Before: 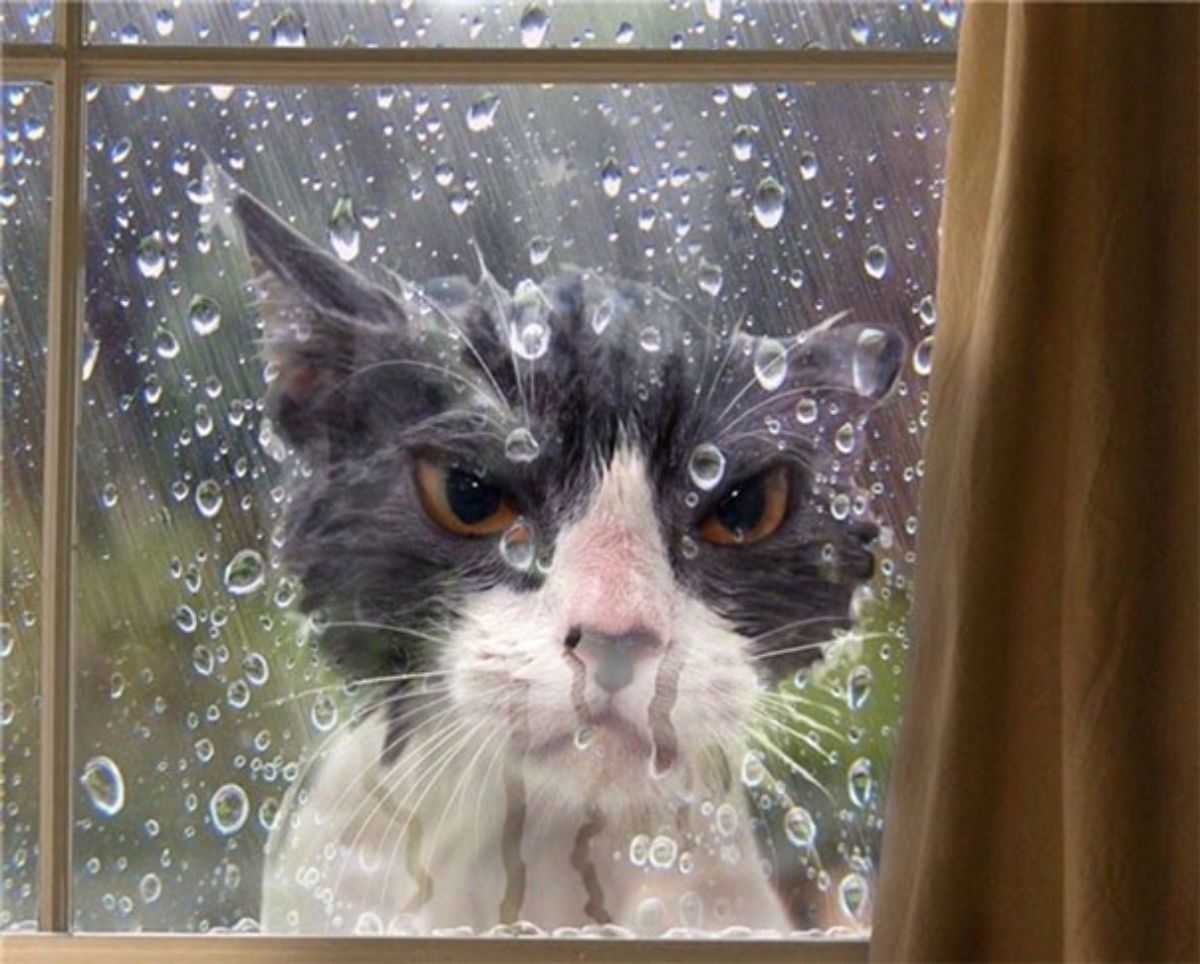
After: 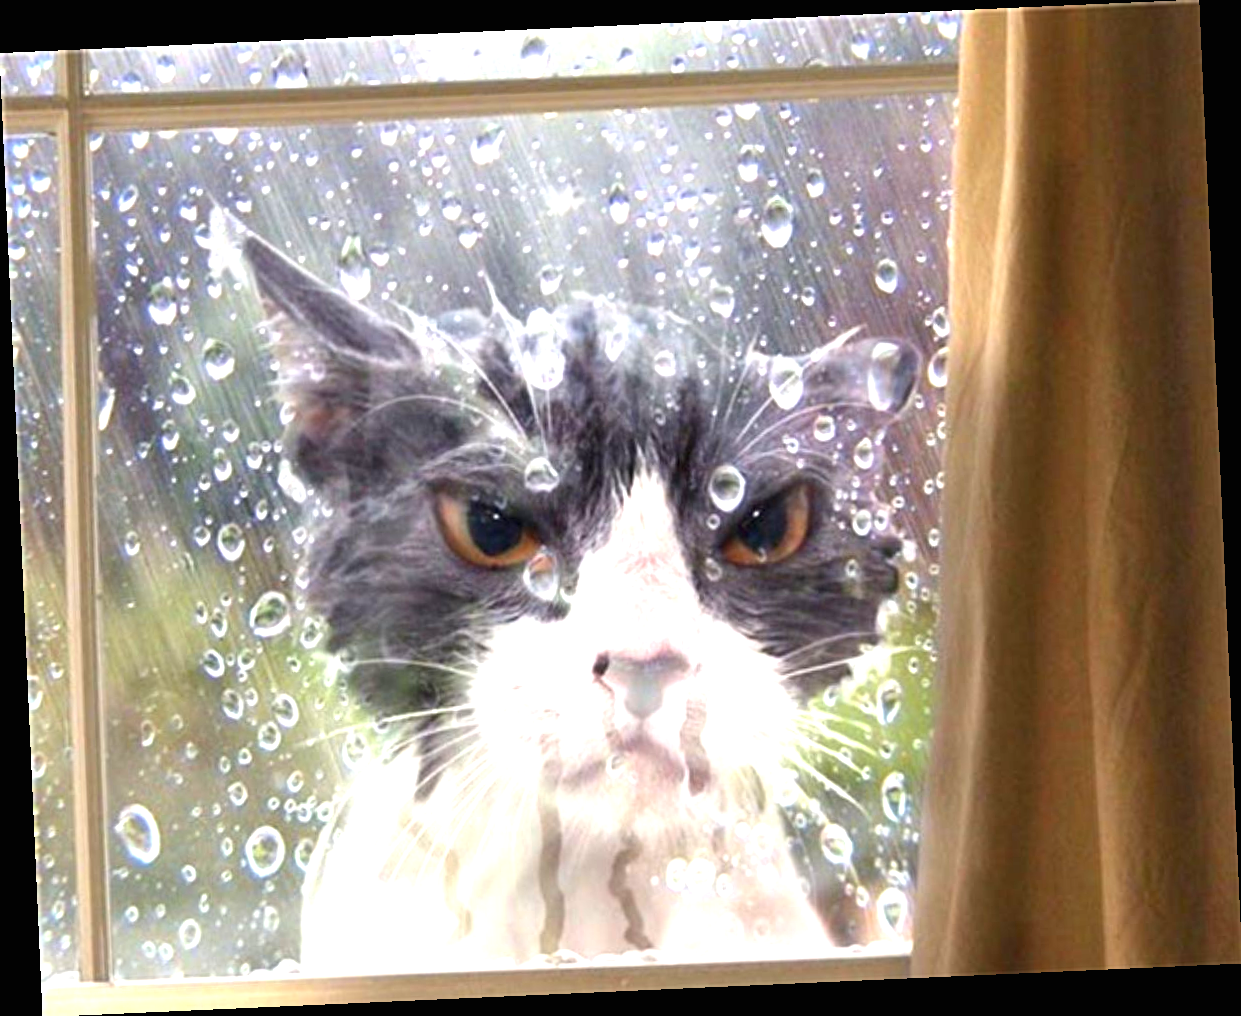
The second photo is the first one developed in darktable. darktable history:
exposure: black level correction 0, exposure 1.35 EV, compensate exposure bias true, compensate highlight preservation false
rotate and perspective: rotation -2.56°, automatic cropping off
